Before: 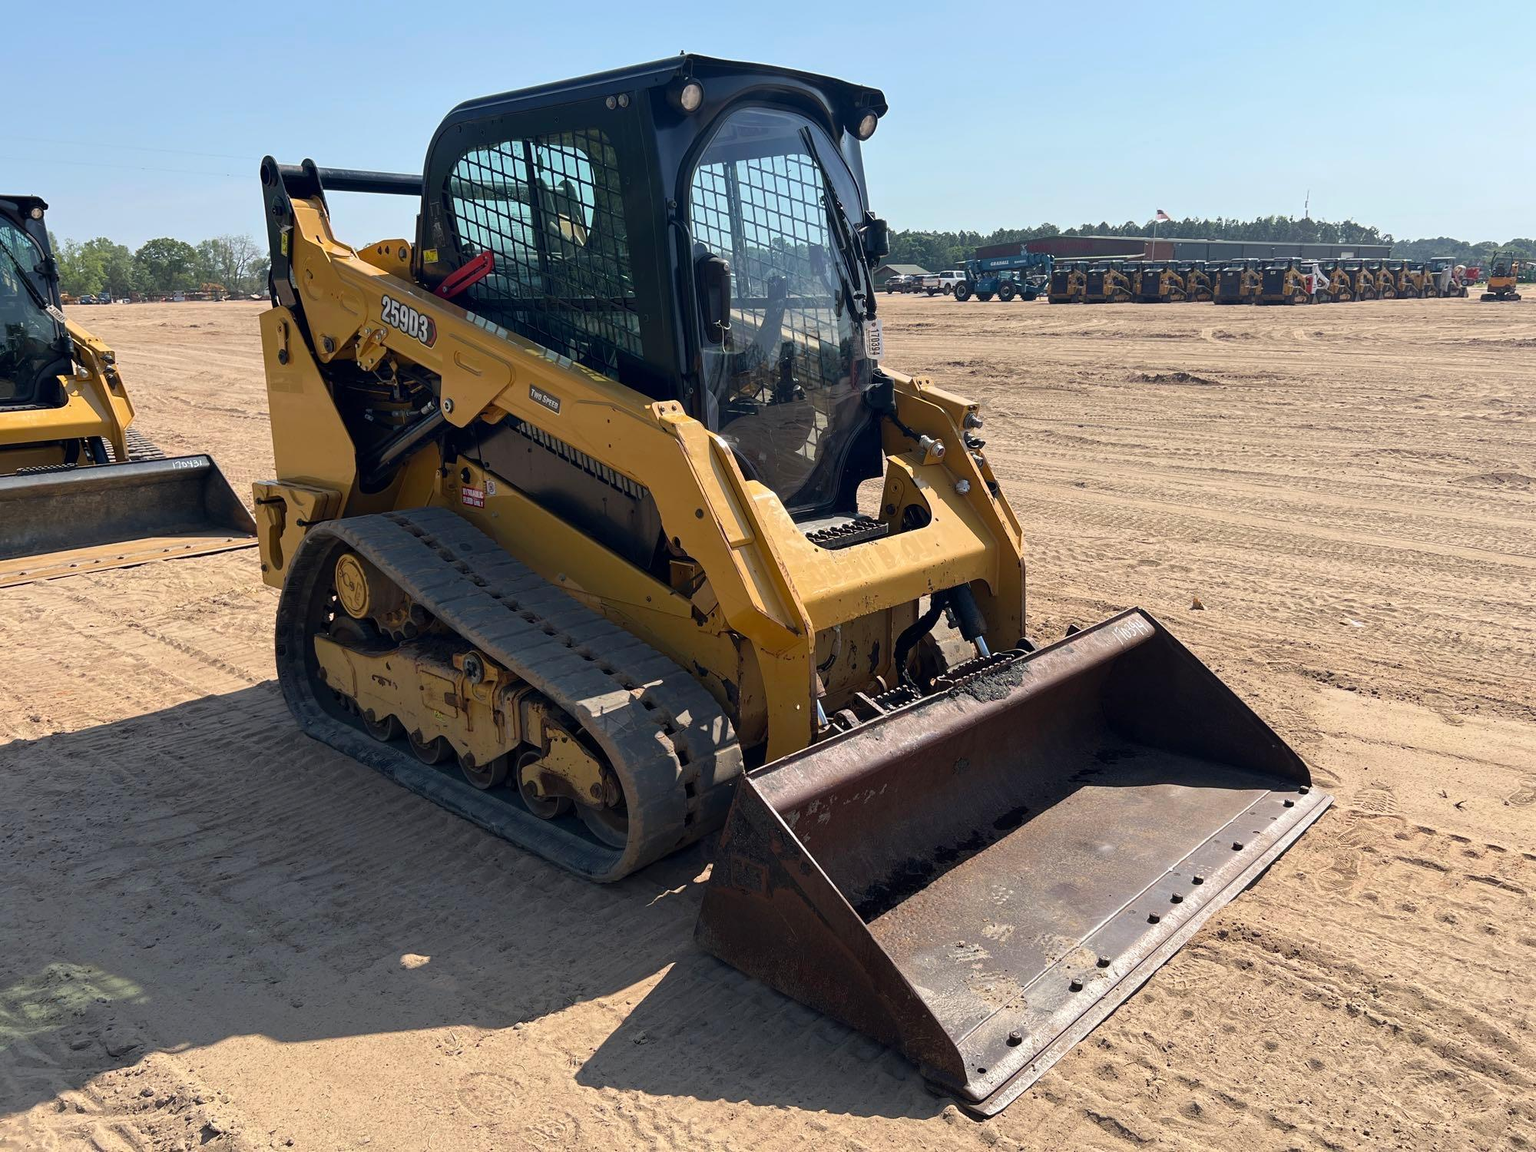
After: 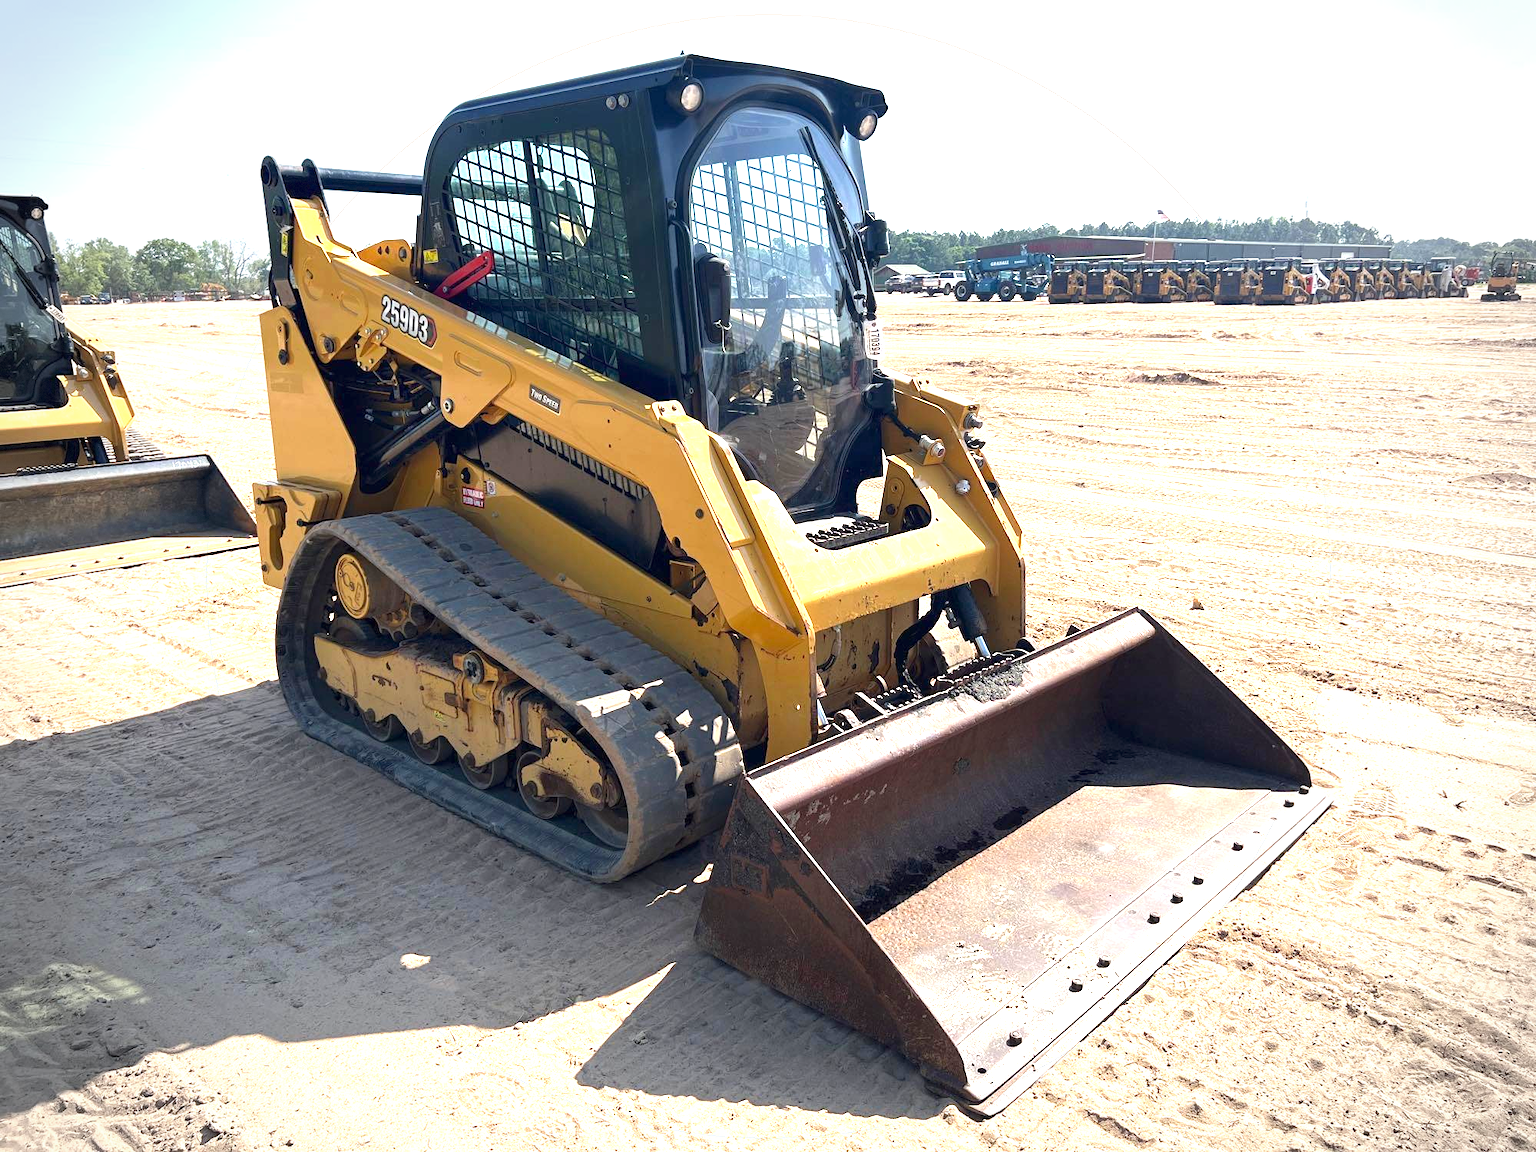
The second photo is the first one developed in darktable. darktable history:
vignetting: fall-off start 73.02%, dithering 8-bit output, unbound false
exposure: exposure 1.494 EV, compensate exposure bias true, compensate highlight preservation false
